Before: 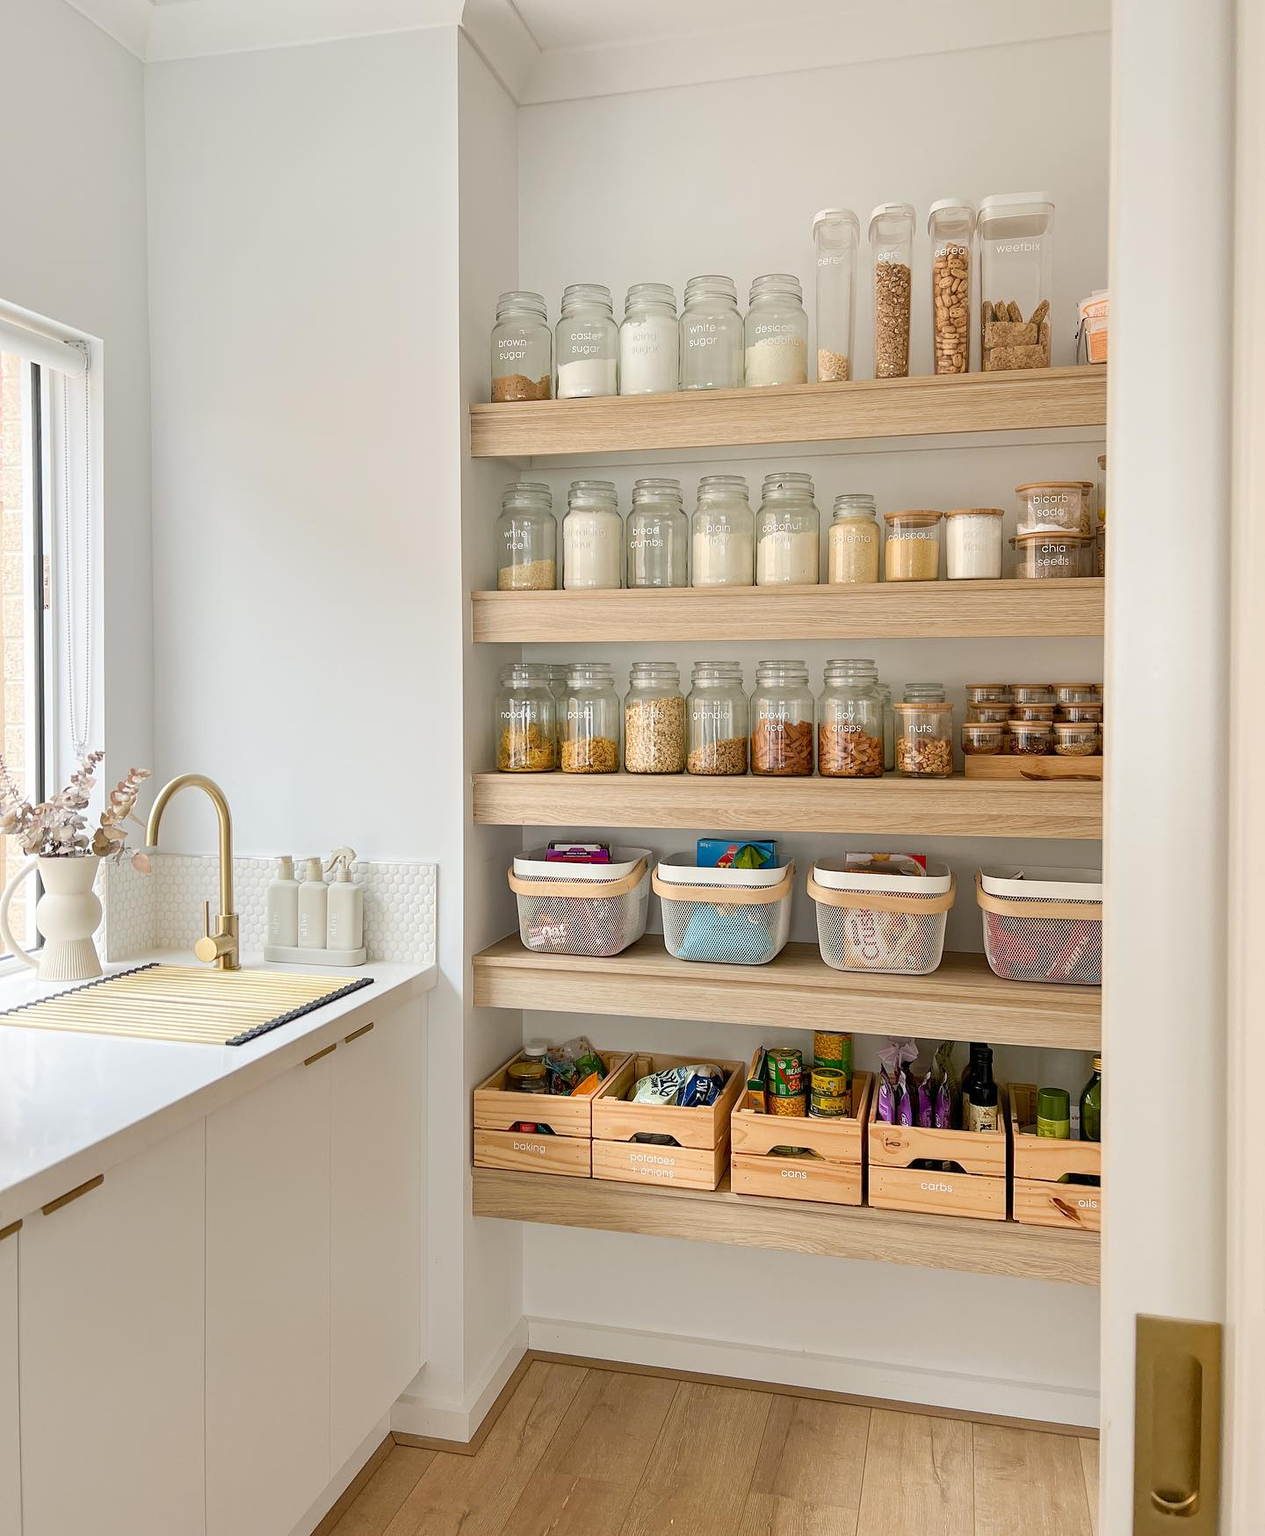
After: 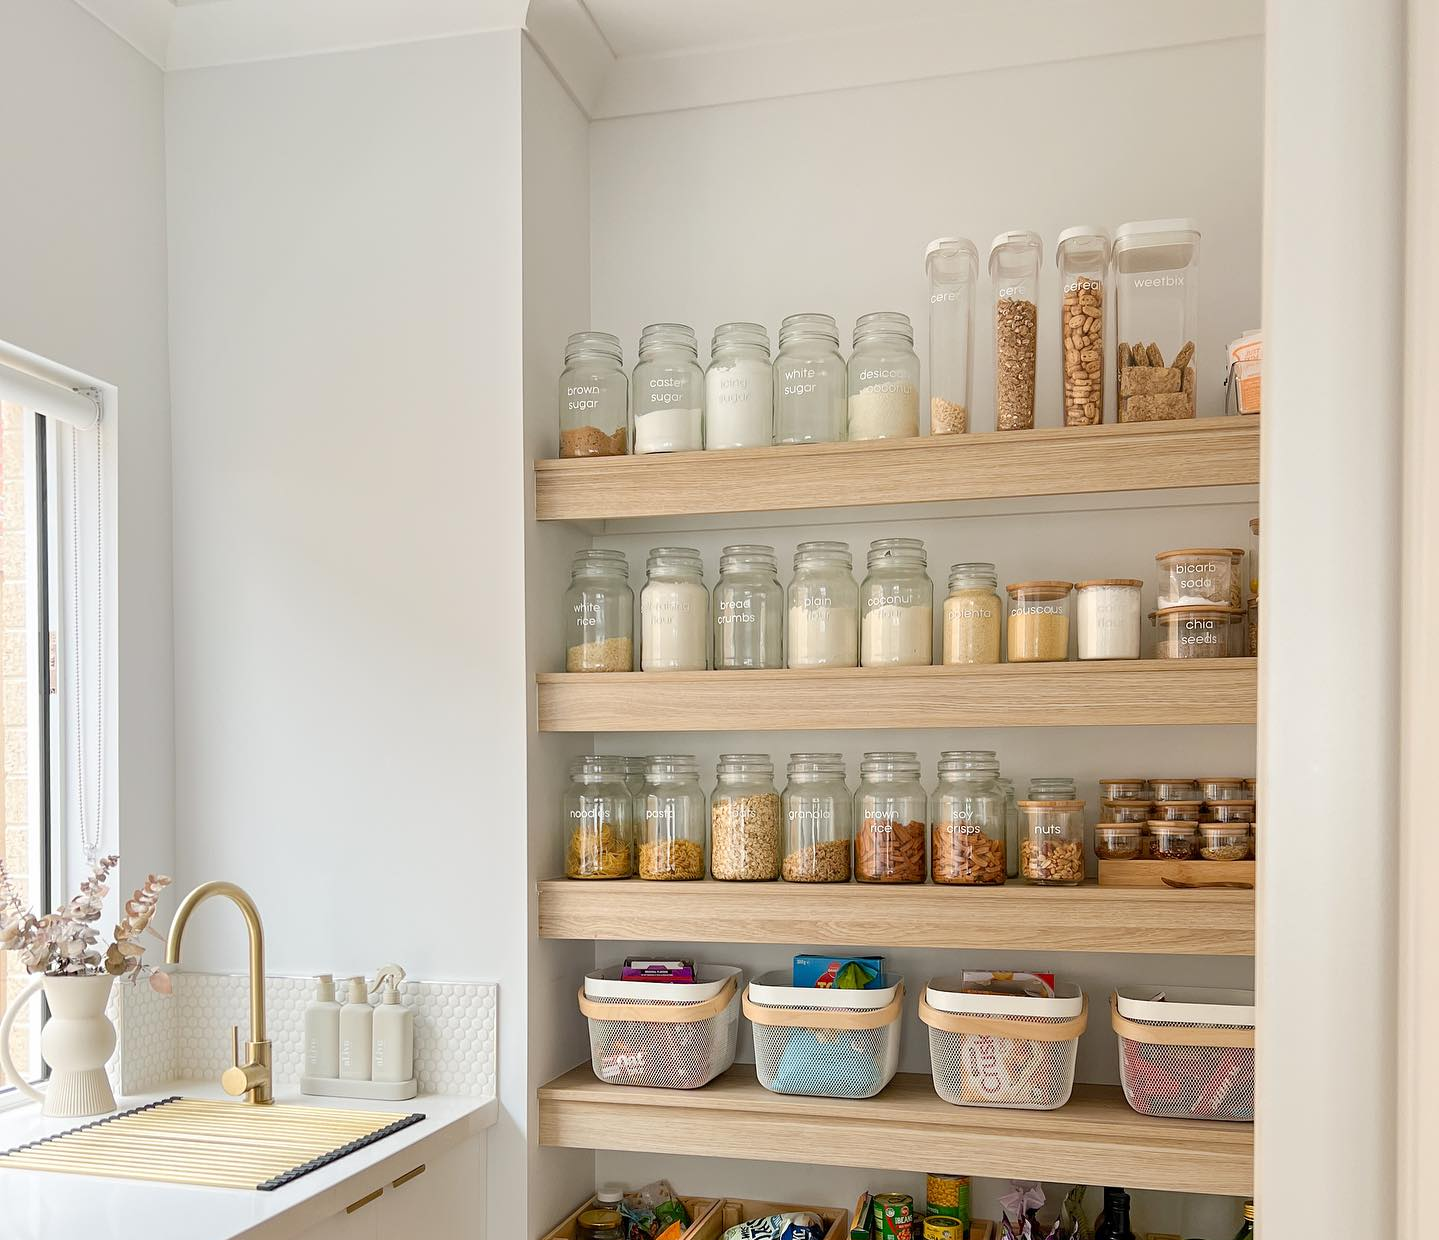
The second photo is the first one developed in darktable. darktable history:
crop: right 0%, bottom 29.079%
